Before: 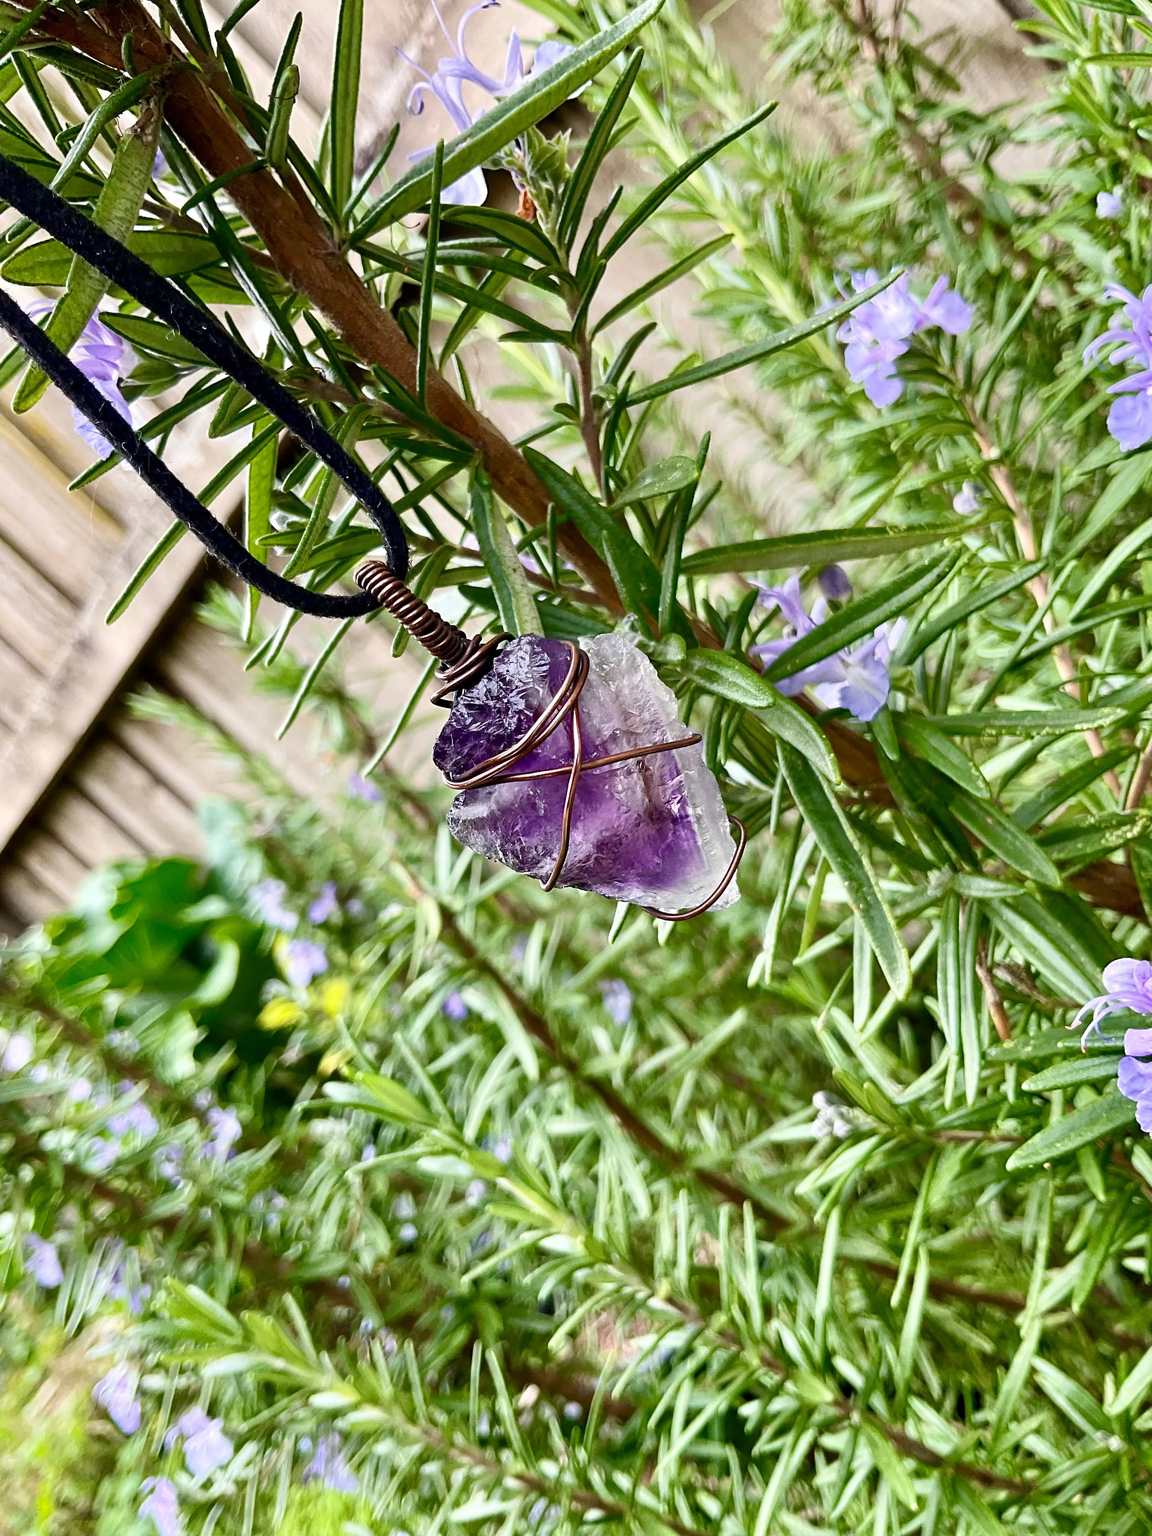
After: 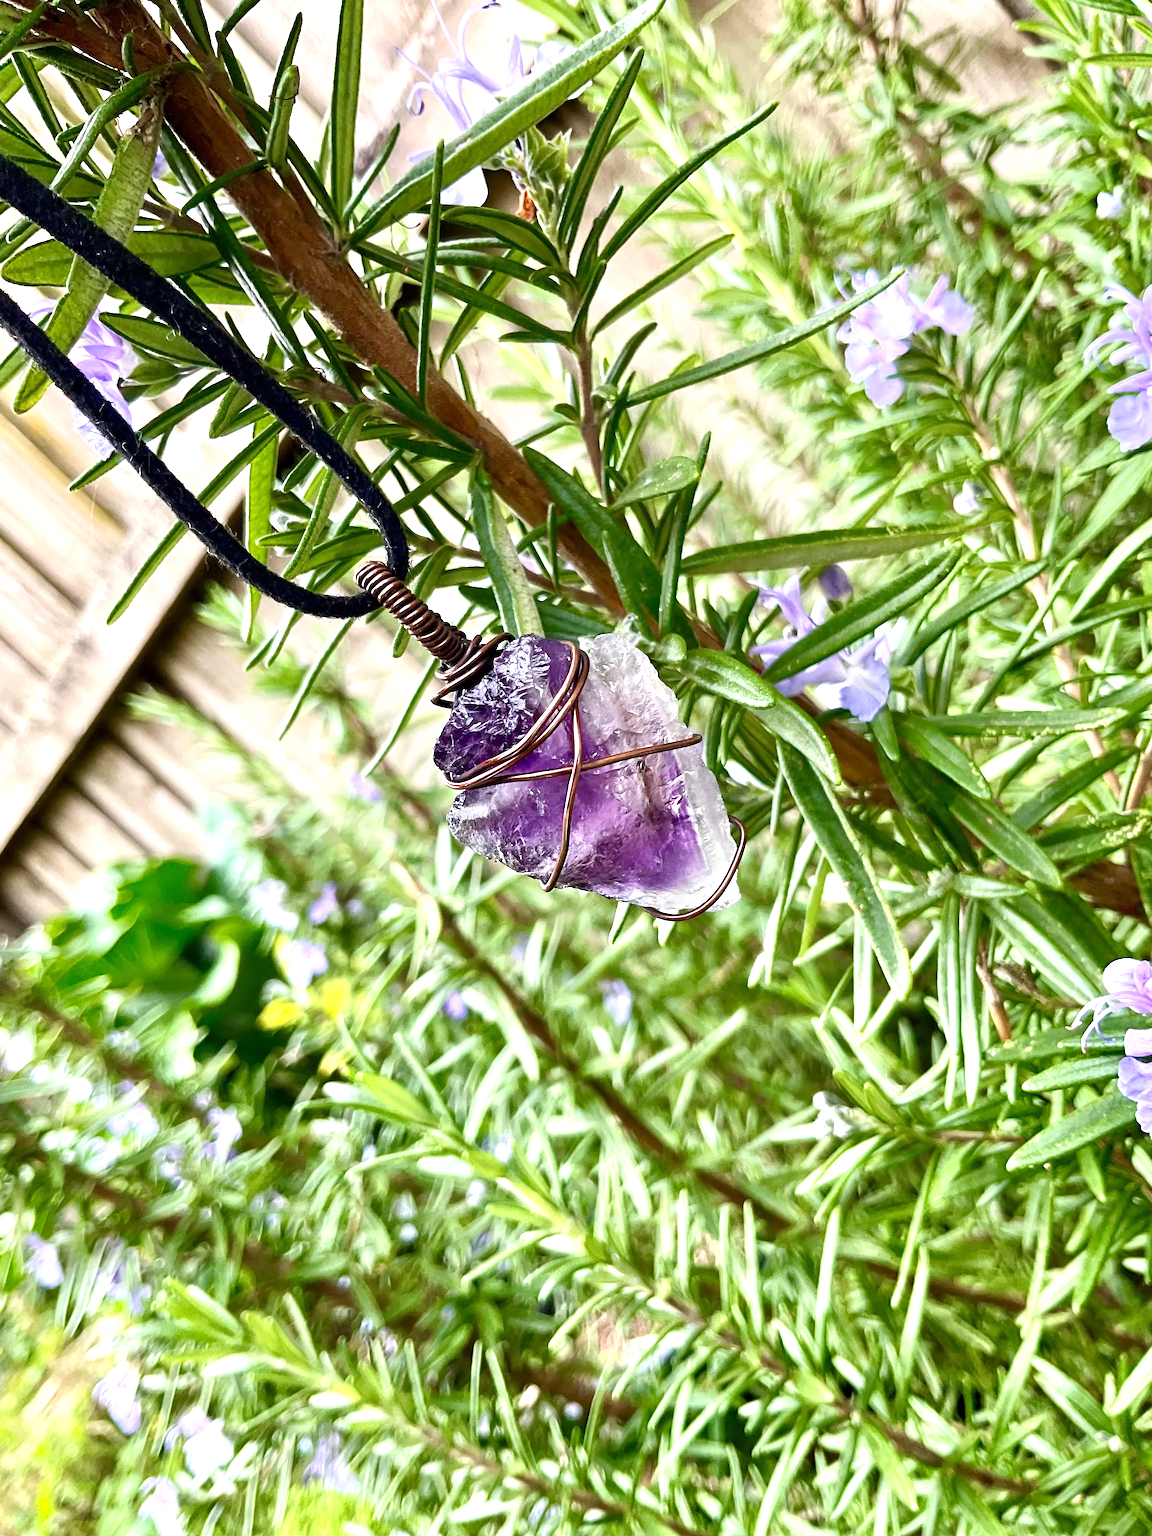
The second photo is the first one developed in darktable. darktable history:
exposure: exposure 0.605 EV, compensate exposure bias true, compensate highlight preservation false
